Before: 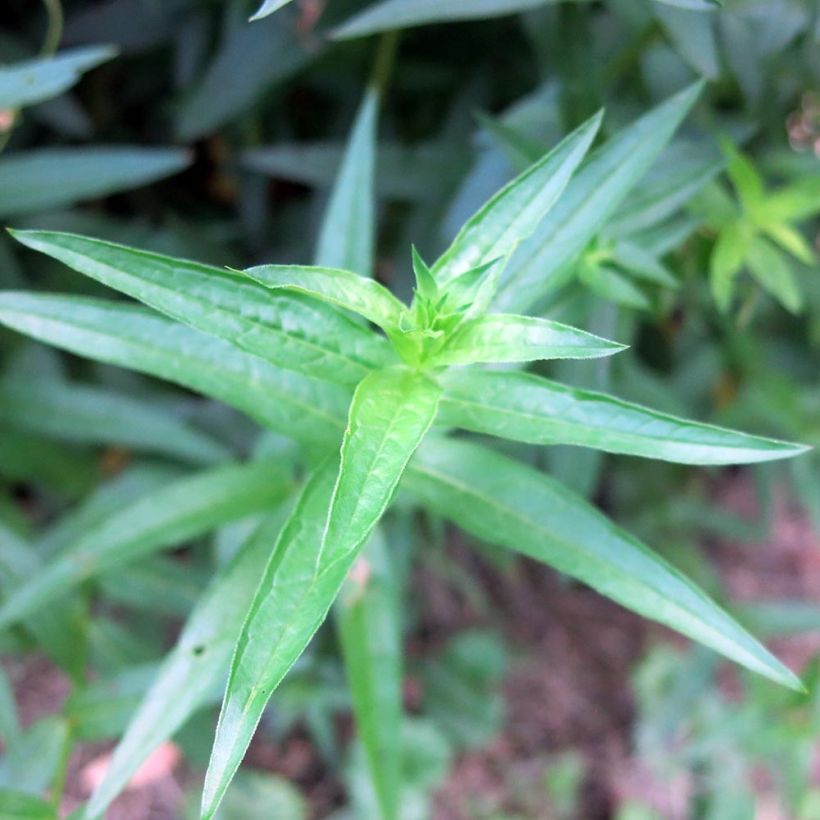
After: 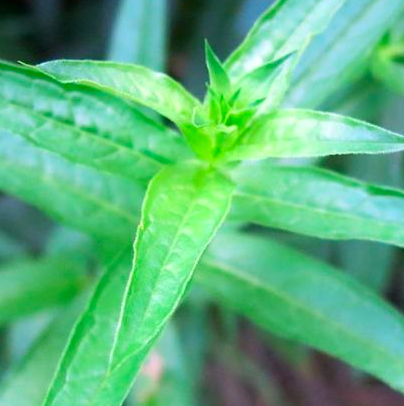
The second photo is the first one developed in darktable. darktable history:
crop: left 25.34%, top 25%, right 25.285%, bottom 25.446%
contrast brightness saturation: brightness -0.024, saturation 0.341
